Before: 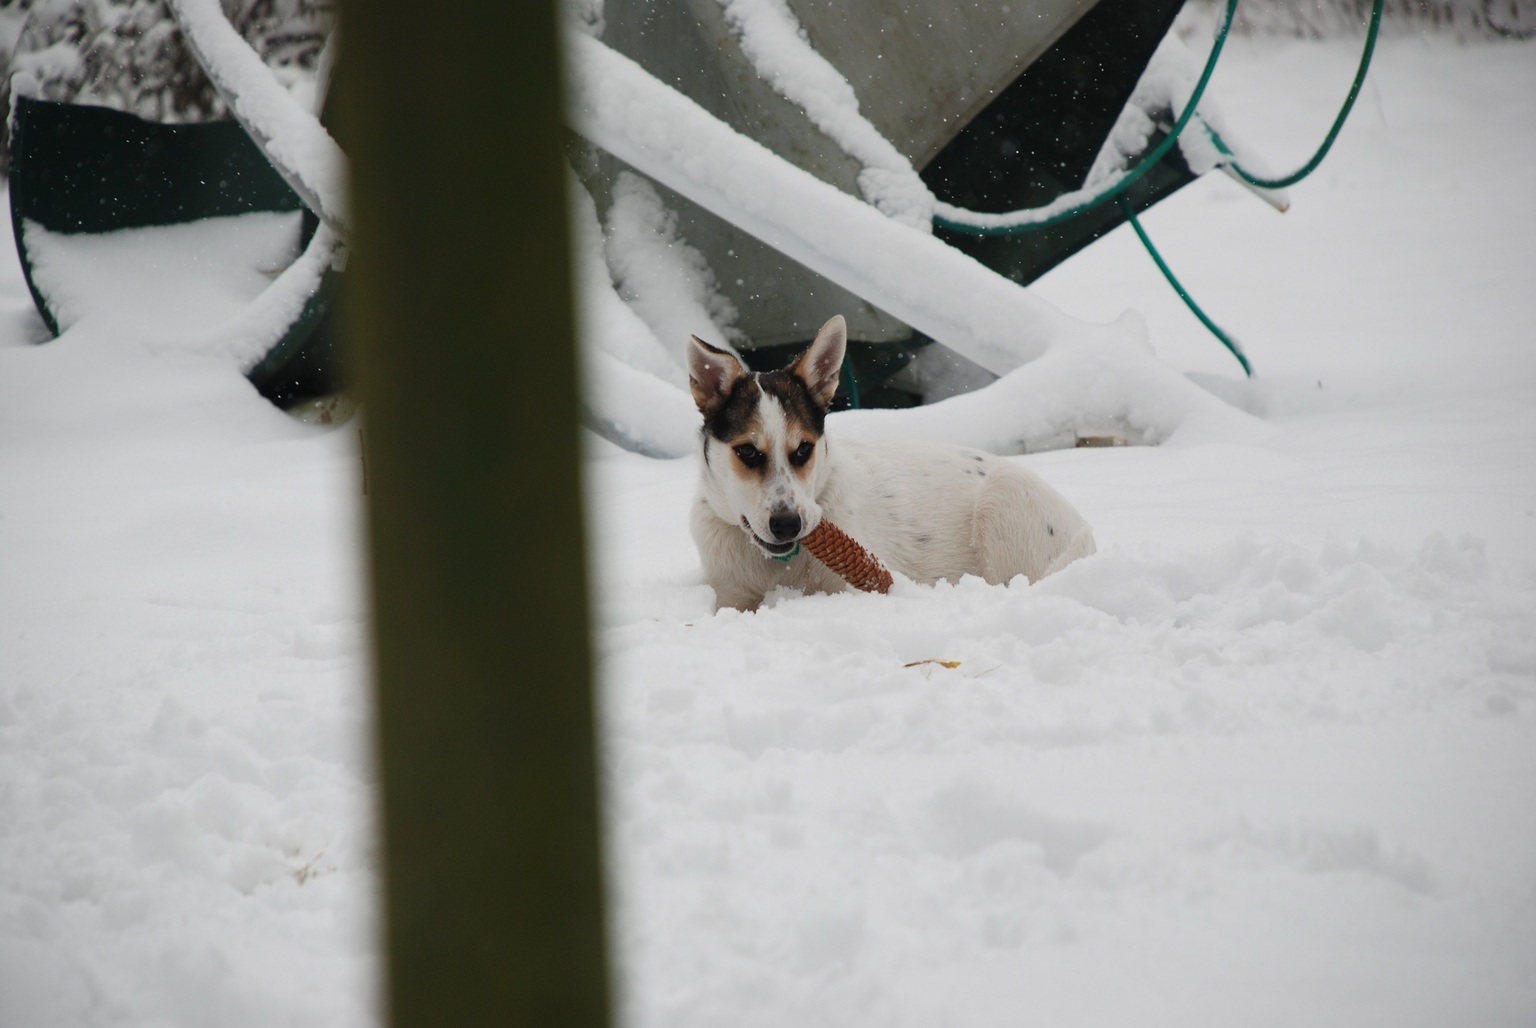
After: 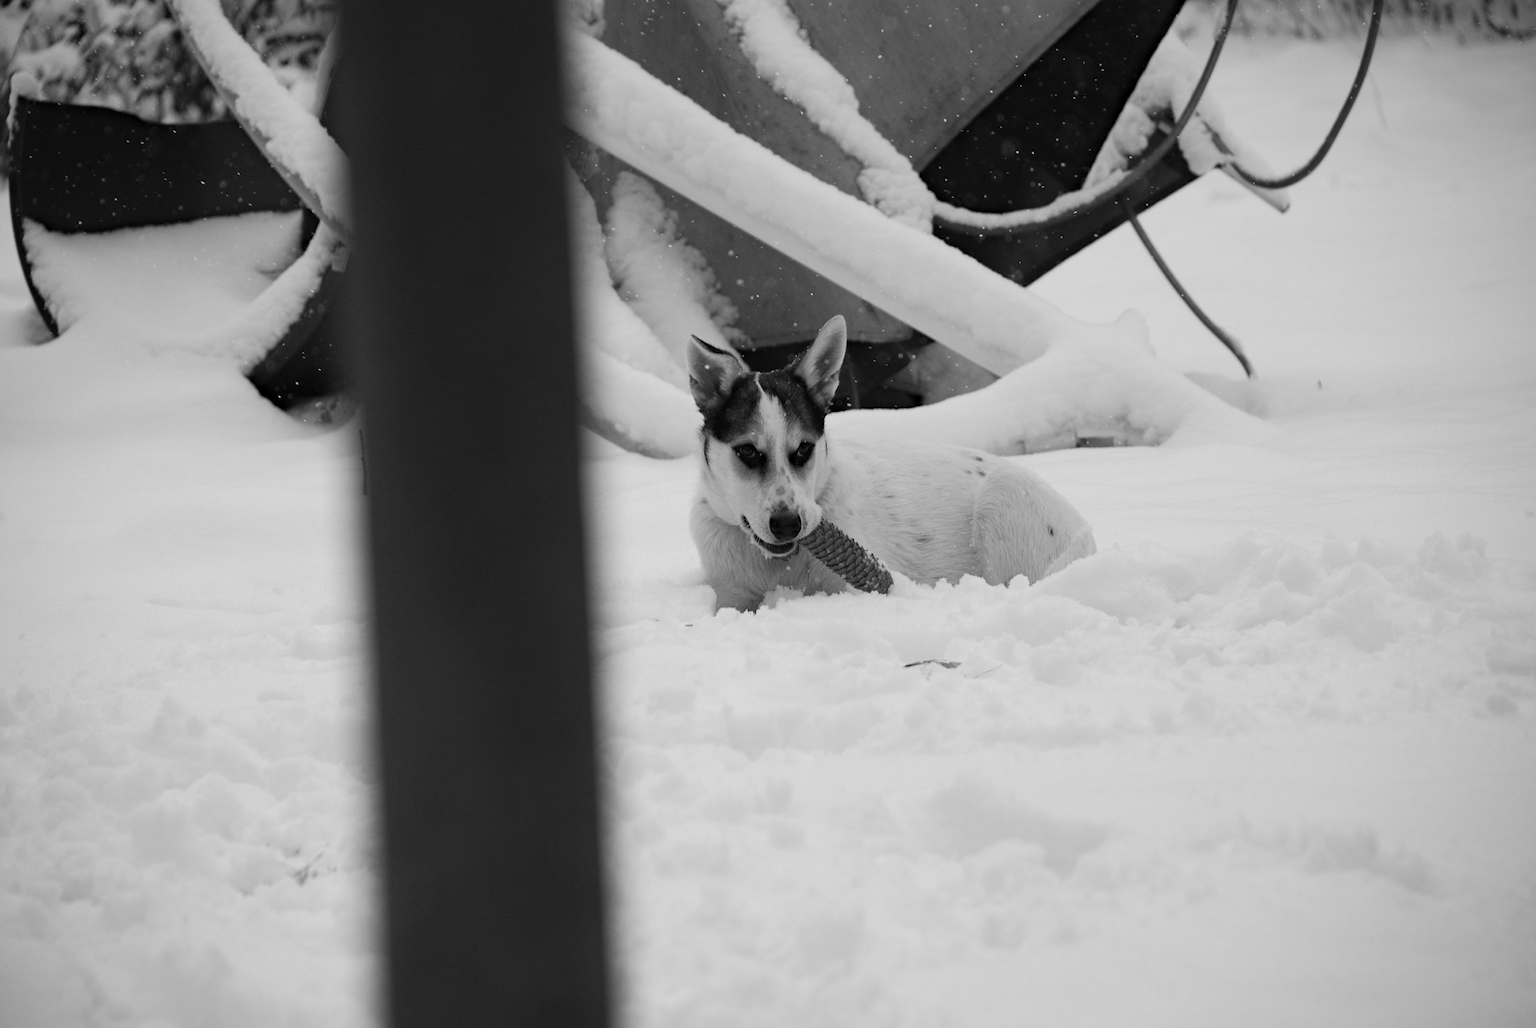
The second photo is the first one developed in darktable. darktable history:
haze removal: compatibility mode true, adaptive false
monochrome: on, module defaults
